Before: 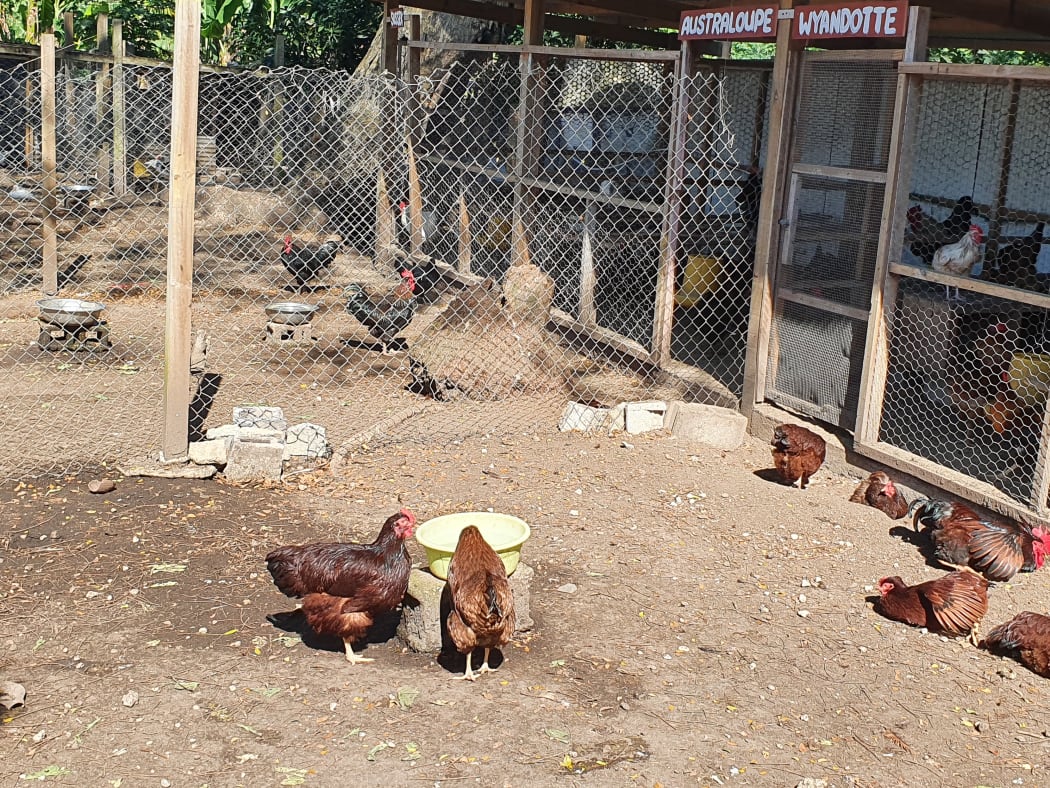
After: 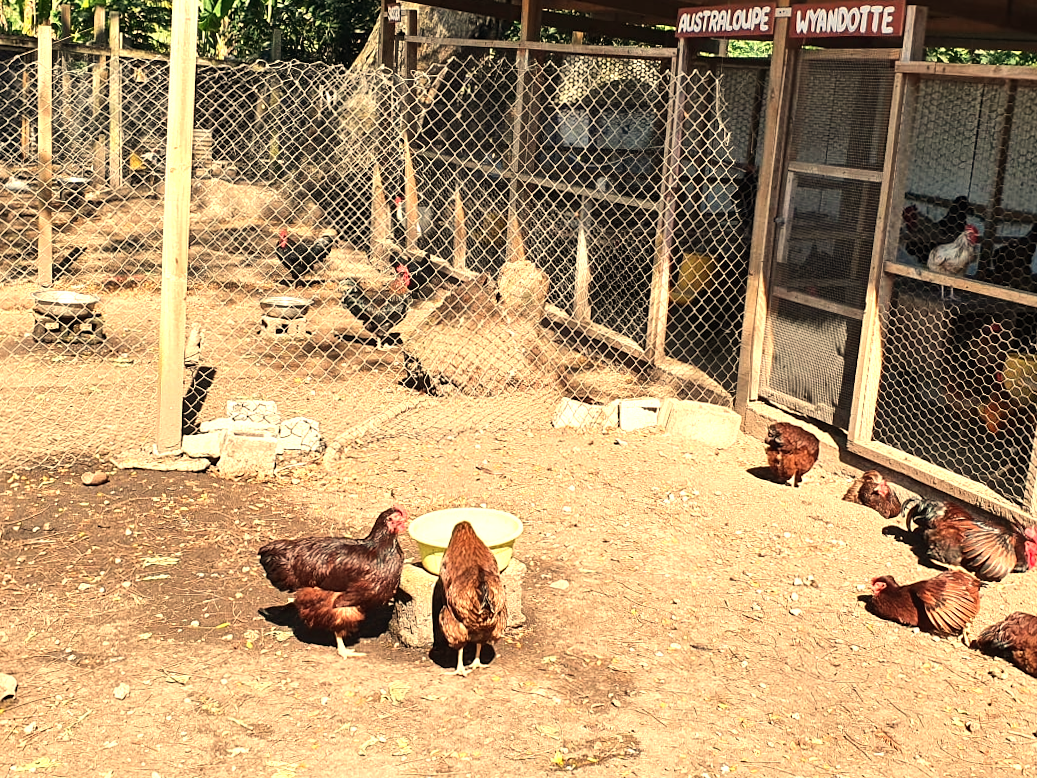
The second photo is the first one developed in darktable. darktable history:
crop and rotate: angle -0.5°
tone equalizer: -8 EV -0.75 EV, -7 EV -0.7 EV, -6 EV -0.6 EV, -5 EV -0.4 EV, -3 EV 0.4 EV, -2 EV 0.6 EV, -1 EV 0.7 EV, +0 EV 0.75 EV, edges refinement/feathering 500, mask exposure compensation -1.57 EV, preserve details no
white balance: red 1.138, green 0.996, blue 0.812
